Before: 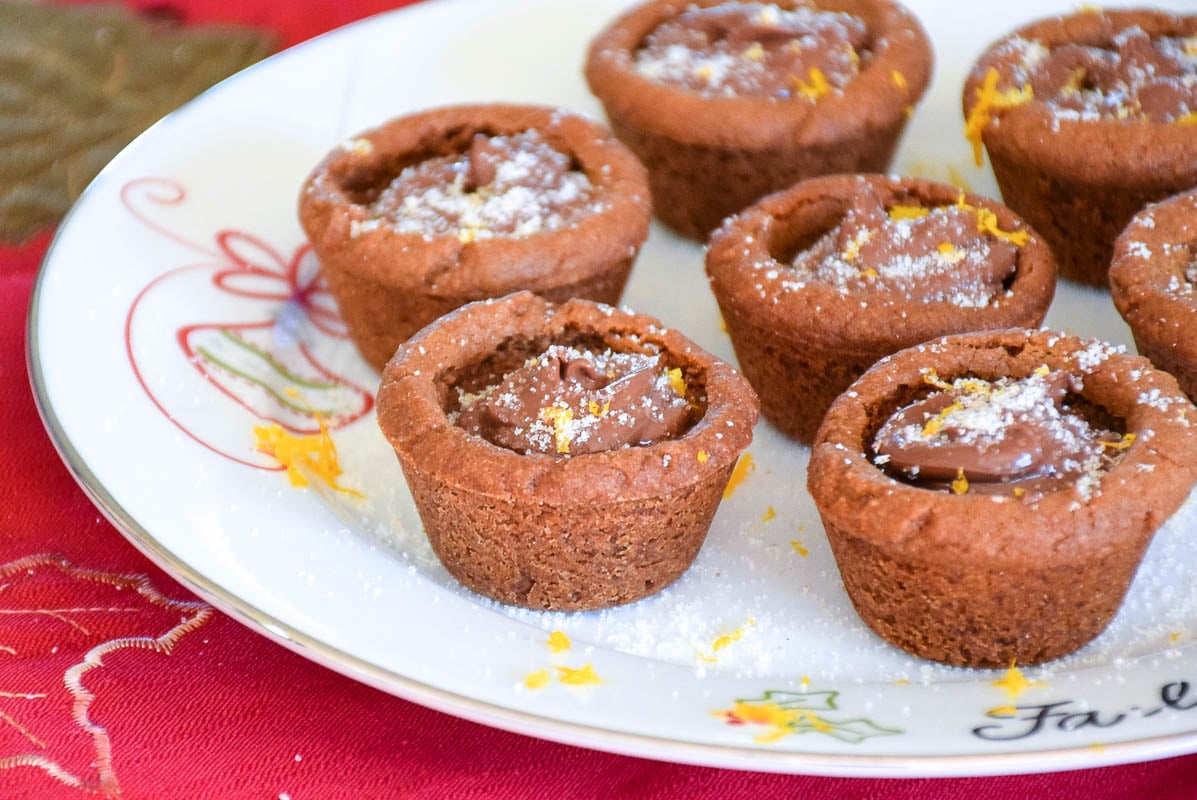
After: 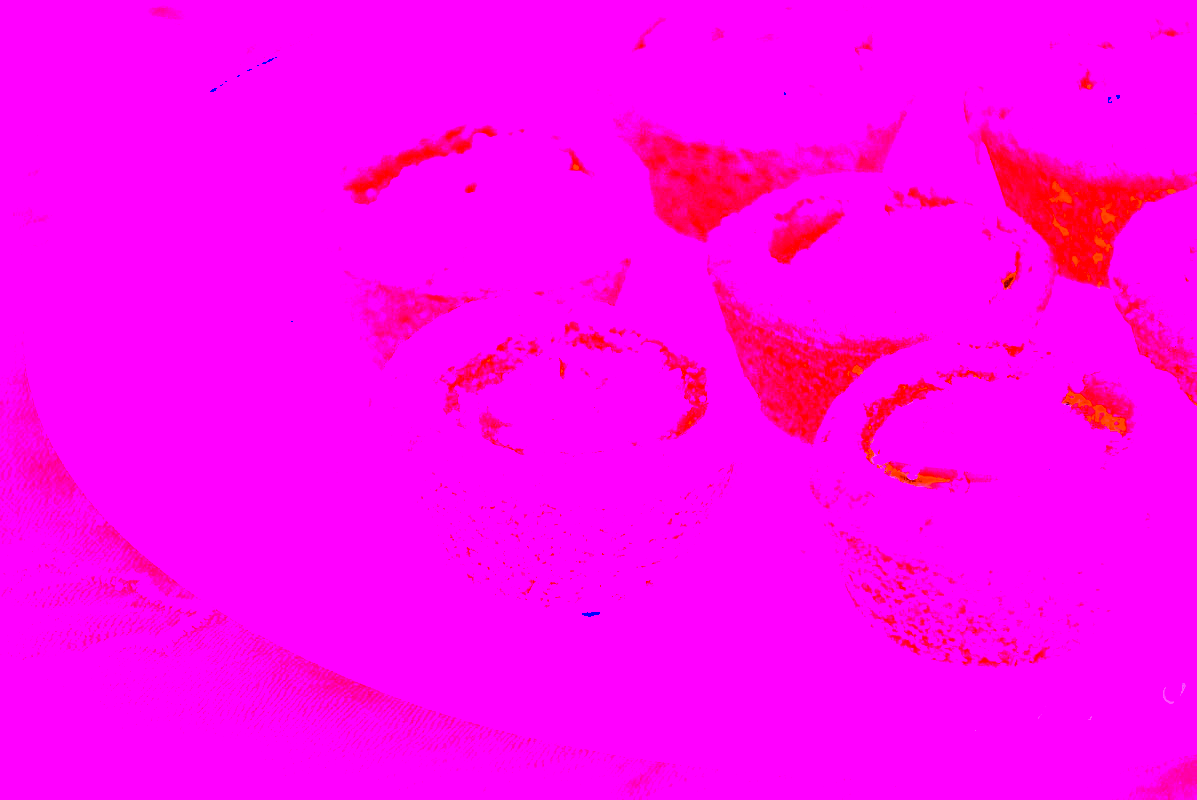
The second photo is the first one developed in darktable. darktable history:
white balance: red 8, blue 8
tone curve: curves: ch0 [(0.003, 0) (0.066, 0.023) (0.154, 0.082) (0.281, 0.221) (0.405, 0.389) (0.517, 0.553) (0.716, 0.743) (0.822, 0.882) (1, 1)]; ch1 [(0, 0) (0.164, 0.115) (0.337, 0.332) (0.39, 0.398) (0.464, 0.461) (0.501, 0.5) (0.521, 0.526) (0.571, 0.606) (0.656, 0.677) (0.723, 0.731) (0.811, 0.796) (1, 1)]; ch2 [(0, 0) (0.337, 0.382) (0.464, 0.476) (0.501, 0.502) (0.527, 0.54) (0.556, 0.567) (0.575, 0.606) (0.659, 0.736) (1, 1)], color space Lab, independent channels, preserve colors none
exposure: exposure 0.2 EV, compensate highlight preservation false
